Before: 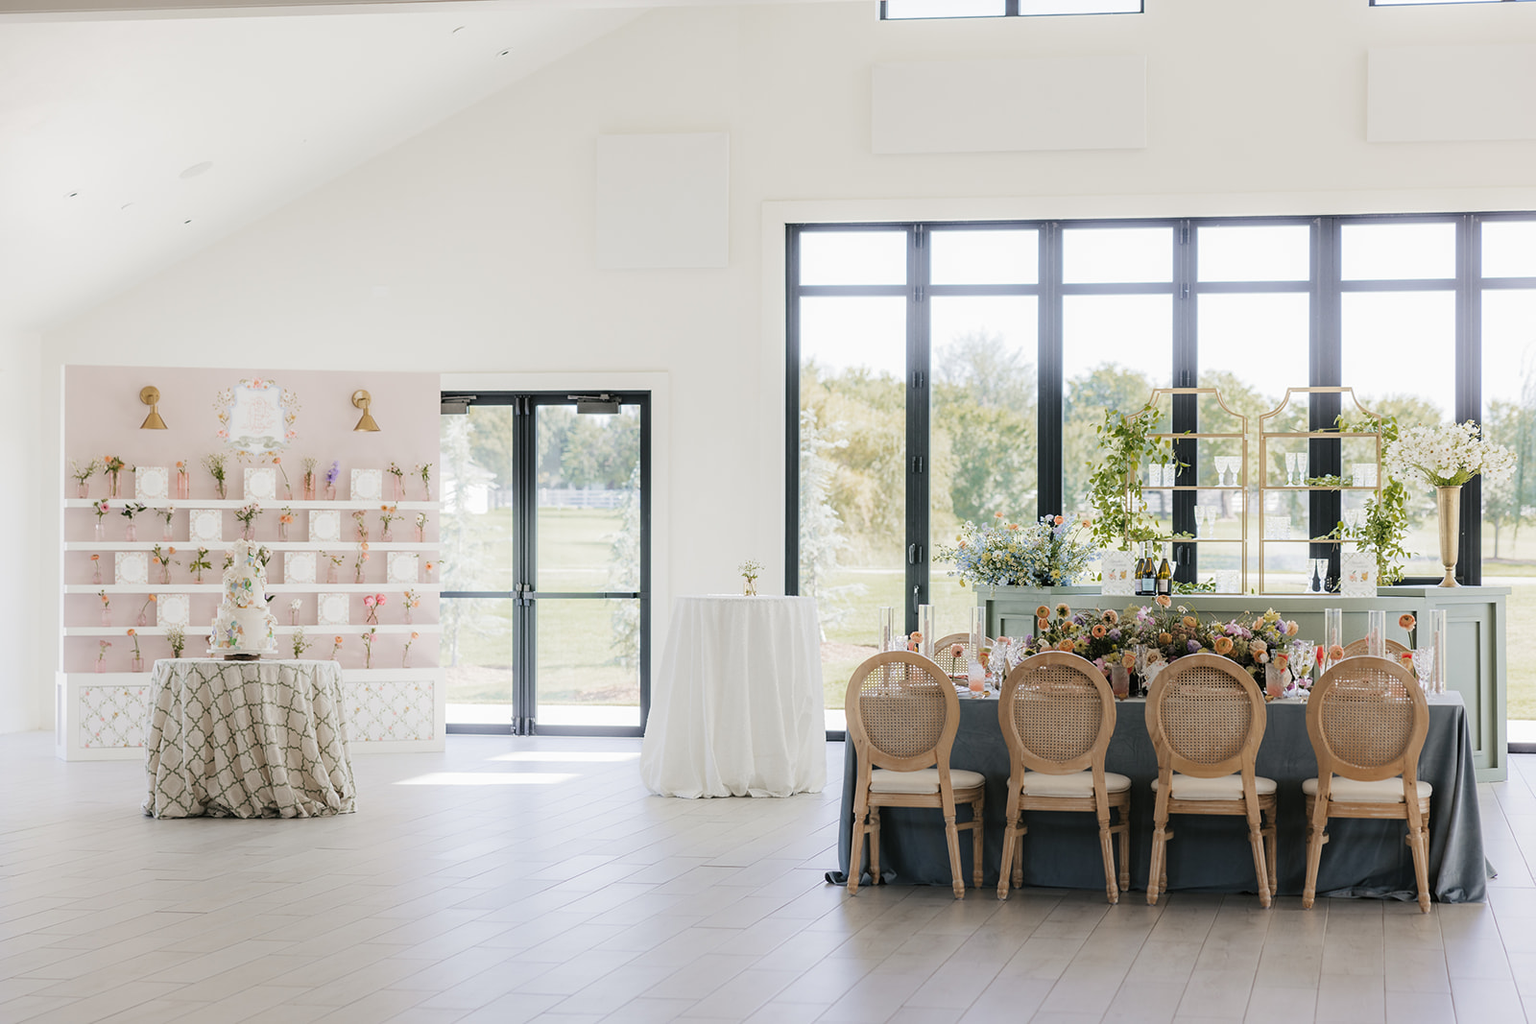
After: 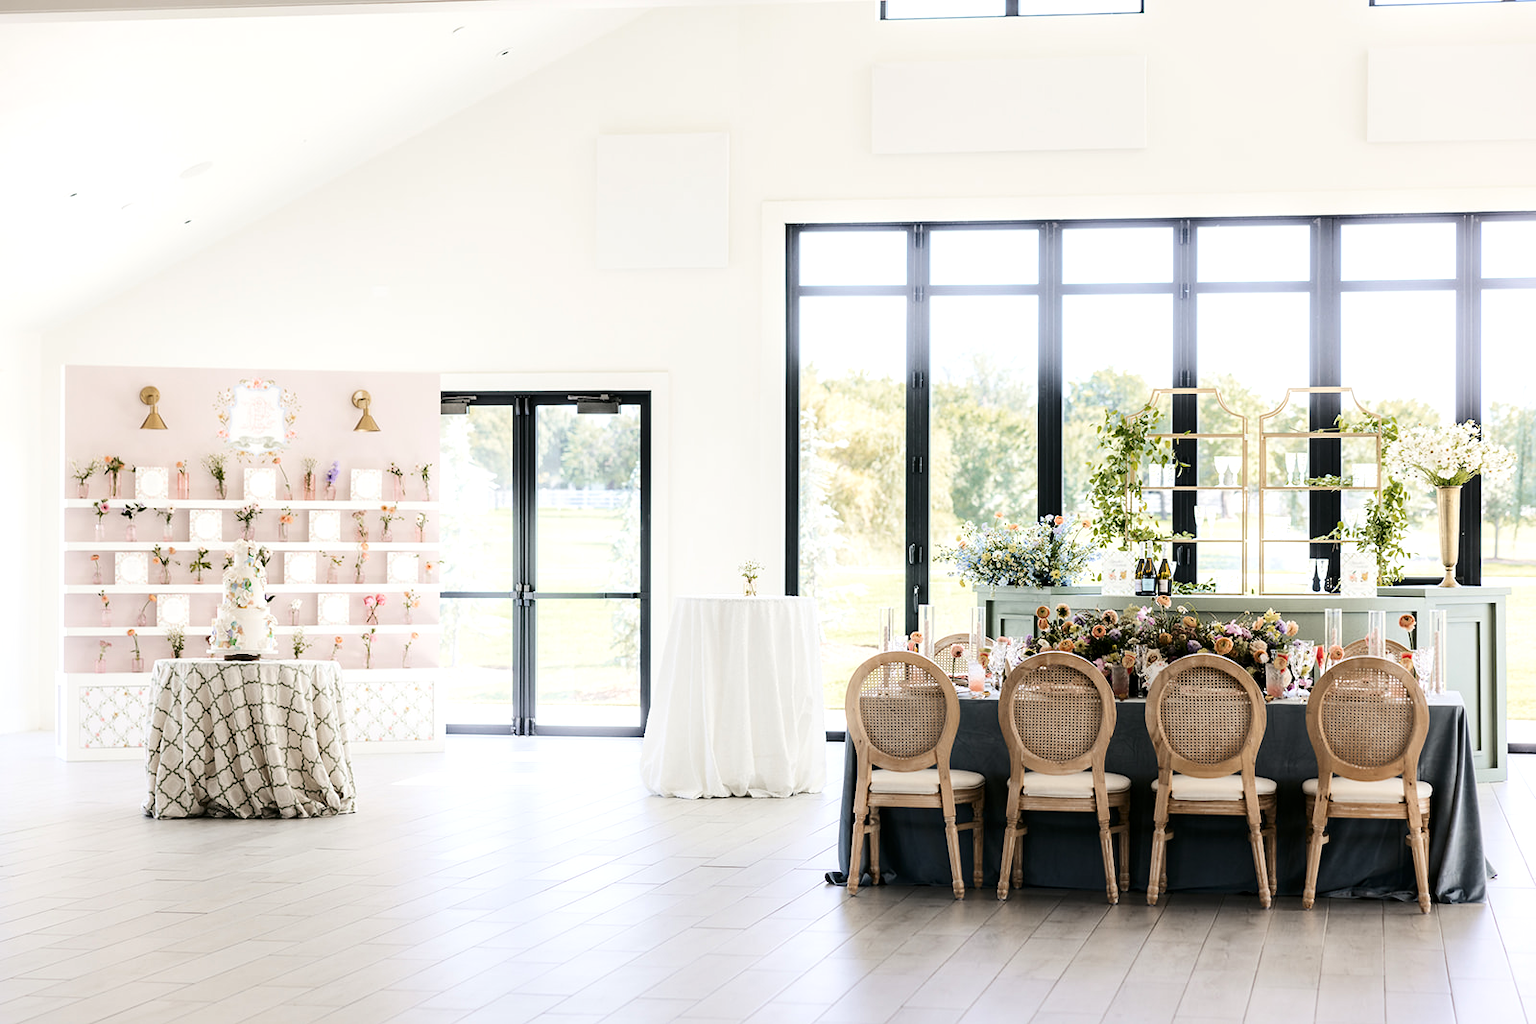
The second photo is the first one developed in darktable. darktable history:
tone equalizer: -8 EV -0.451 EV, -7 EV -0.423 EV, -6 EV -0.354 EV, -5 EV -0.223 EV, -3 EV 0.237 EV, -2 EV 0.337 EV, -1 EV 0.372 EV, +0 EV 0.43 EV, edges refinement/feathering 500, mask exposure compensation -1.23 EV, preserve details no
local contrast: mode bilateral grid, contrast 21, coarseness 50, detail 128%, midtone range 0.2
contrast brightness saturation: contrast 0.217
